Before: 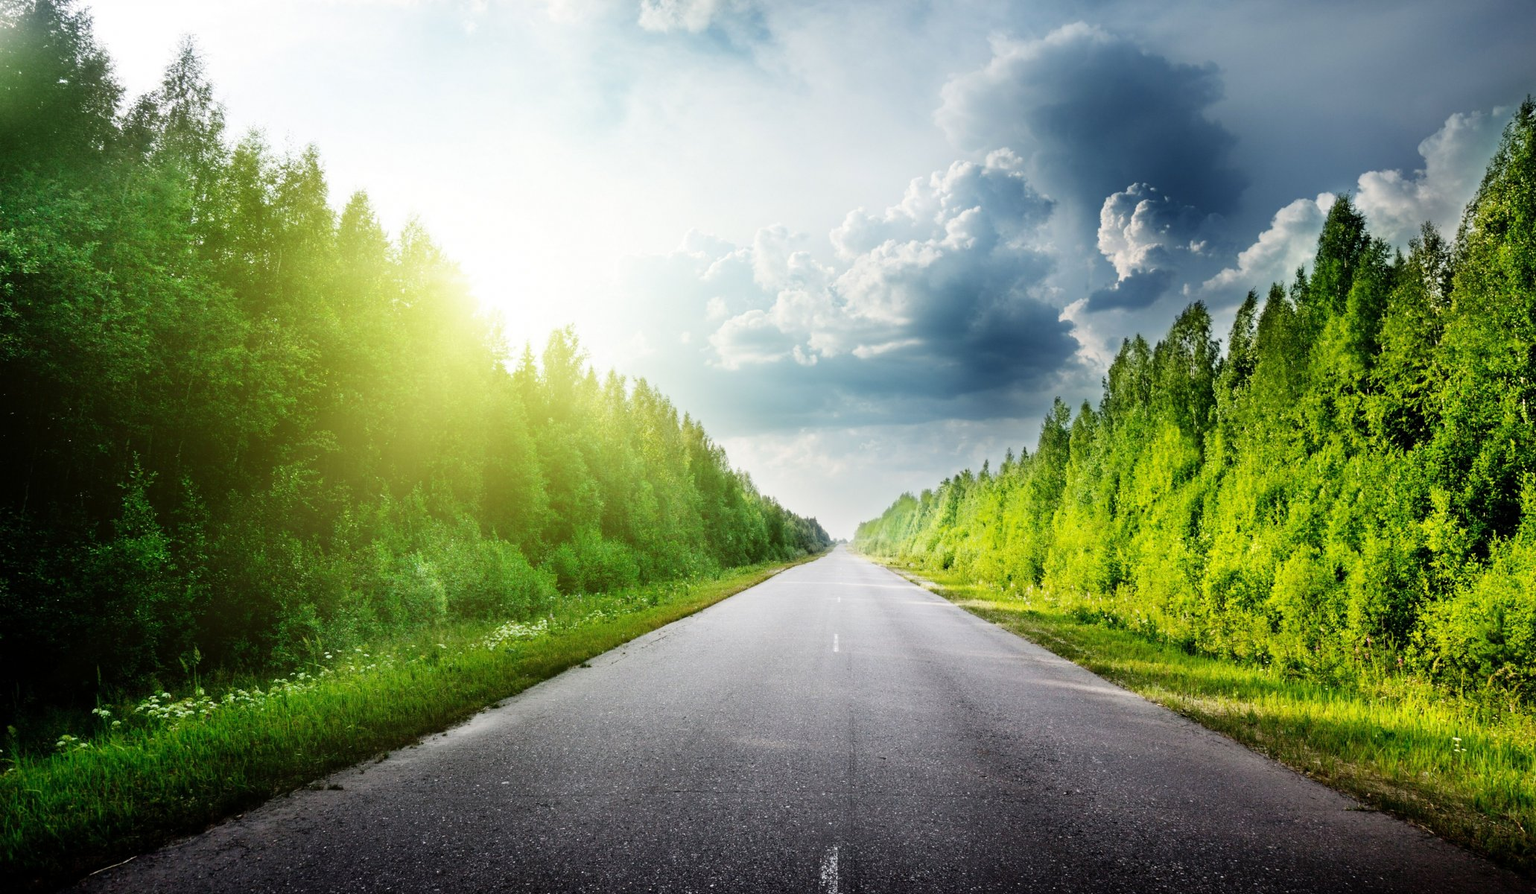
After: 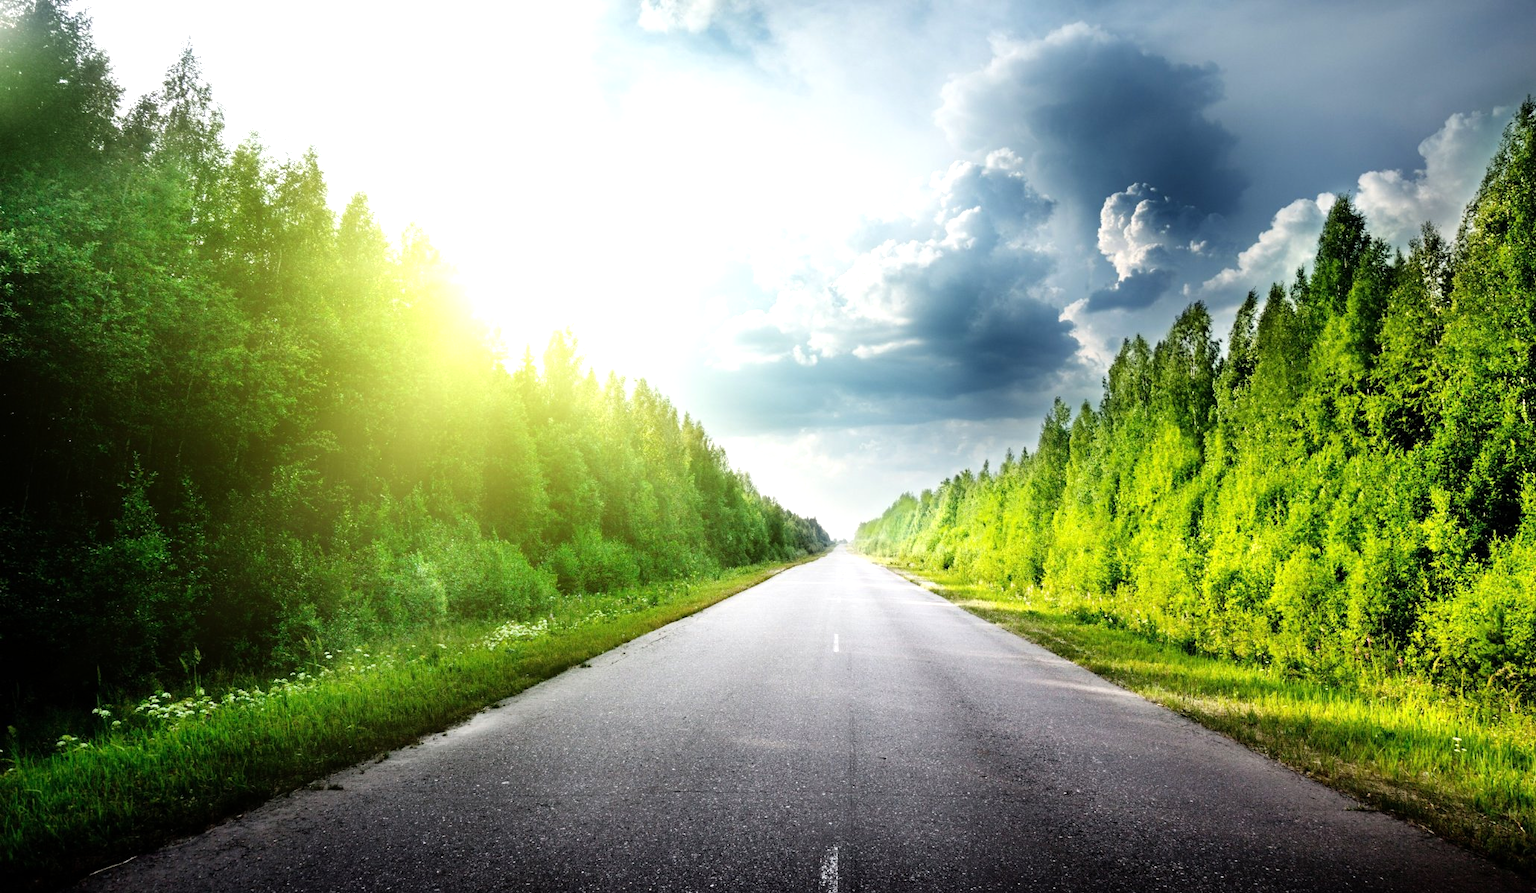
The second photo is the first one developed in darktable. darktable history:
tone equalizer: -8 EV -0.406 EV, -7 EV -0.368 EV, -6 EV -0.358 EV, -5 EV -0.19 EV, -3 EV 0.251 EV, -2 EV 0.322 EV, -1 EV 0.409 EV, +0 EV 0.445 EV, mask exposure compensation -0.488 EV
